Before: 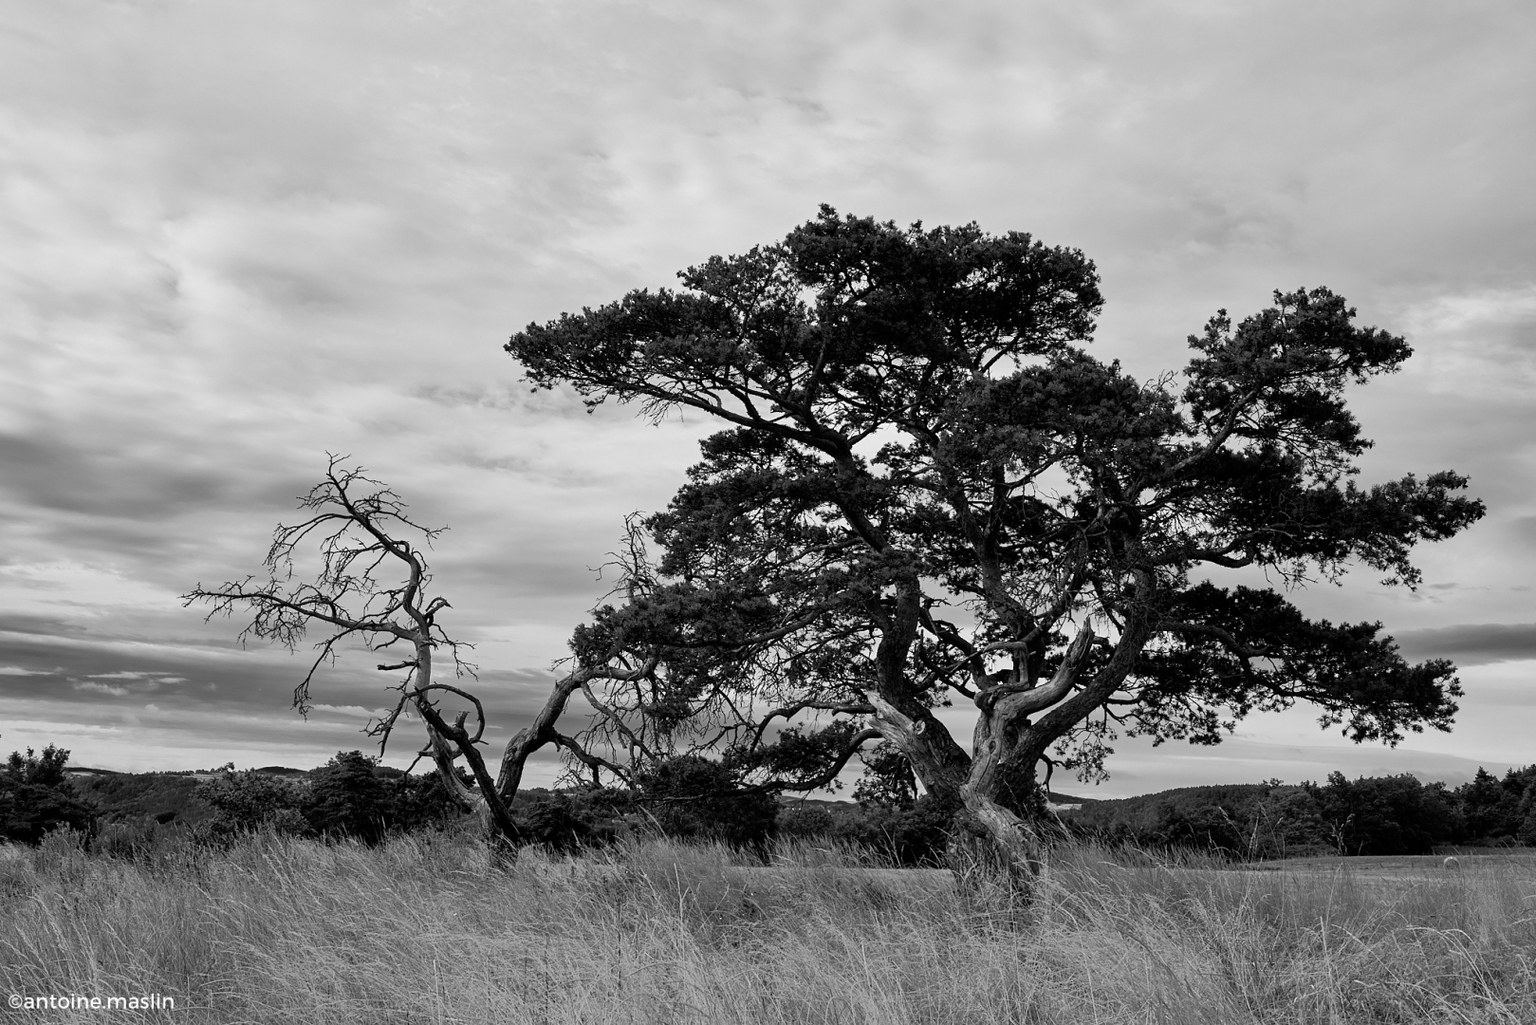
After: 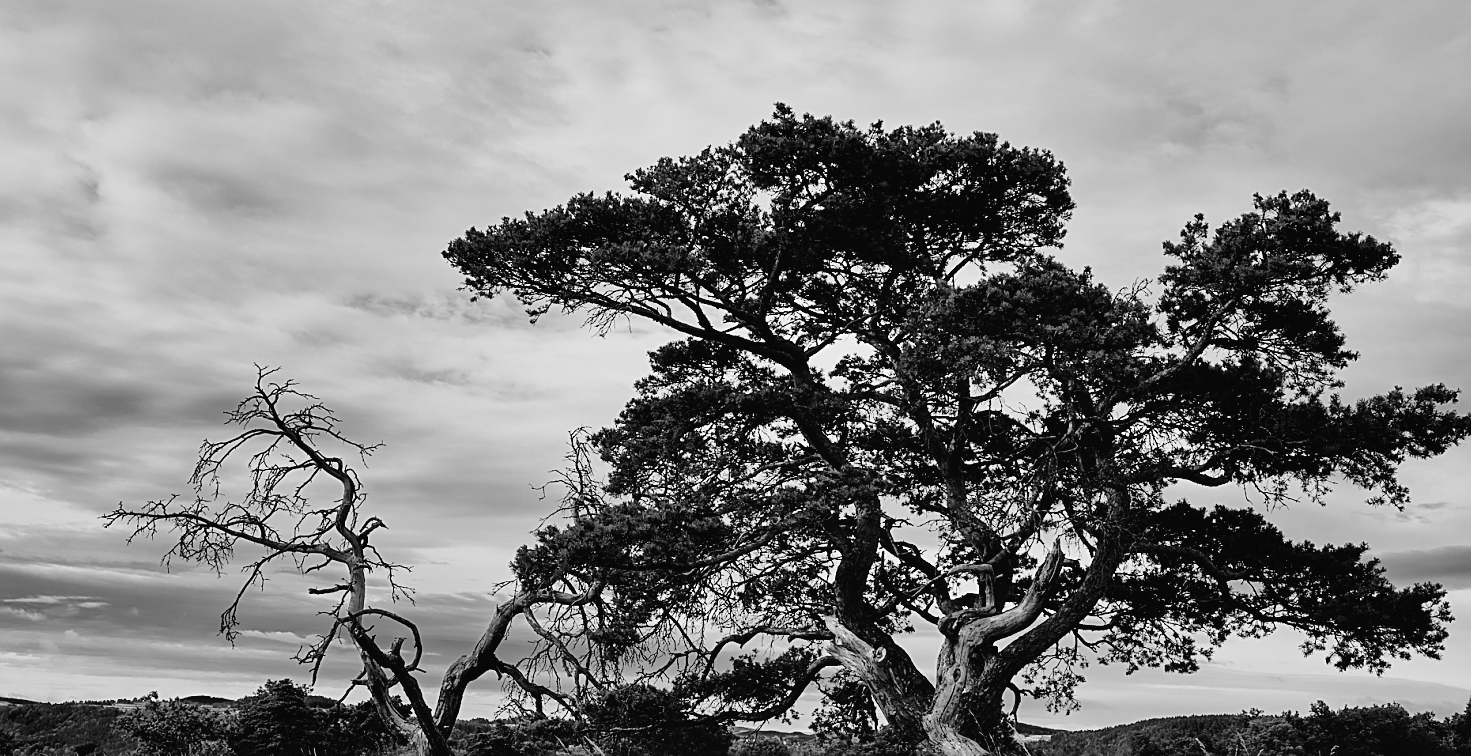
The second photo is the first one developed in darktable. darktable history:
contrast equalizer: octaves 7, y [[0.5 ×6], [0.5 ×6], [0.5 ×6], [0 ×6], [0, 0.039, 0.251, 0.29, 0.293, 0.292]], mix 0.13
crop: left 5.505%, top 10.431%, right 3.62%, bottom 19.325%
sharpen: on, module defaults
contrast brightness saturation: contrast -0.069, brightness -0.041, saturation -0.108
tone curve: curves: ch0 [(0.014, 0.013) (0.088, 0.043) (0.208, 0.176) (0.257, 0.267) (0.406, 0.483) (0.489, 0.556) (0.667, 0.73) (0.793, 0.851) (0.994, 0.974)]; ch1 [(0, 0) (0.161, 0.092) (0.35, 0.33) (0.392, 0.392) (0.457, 0.467) (0.505, 0.497) (0.537, 0.518) (0.553, 0.53) (0.58, 0.567) (0.739, 0.697) (1, 1)]; ch2 [(0, 0) (0.346, 0.362) (0.448, 0.419) (0.502, 0.499) (0.533, 0.517) (0.556, 0.533) (0.629, 0.619) (0.717, 0.678) (1, 1)], preserve colors none
shadows and highlights: highlights color adjustment 72.63%, soften with gaussian
